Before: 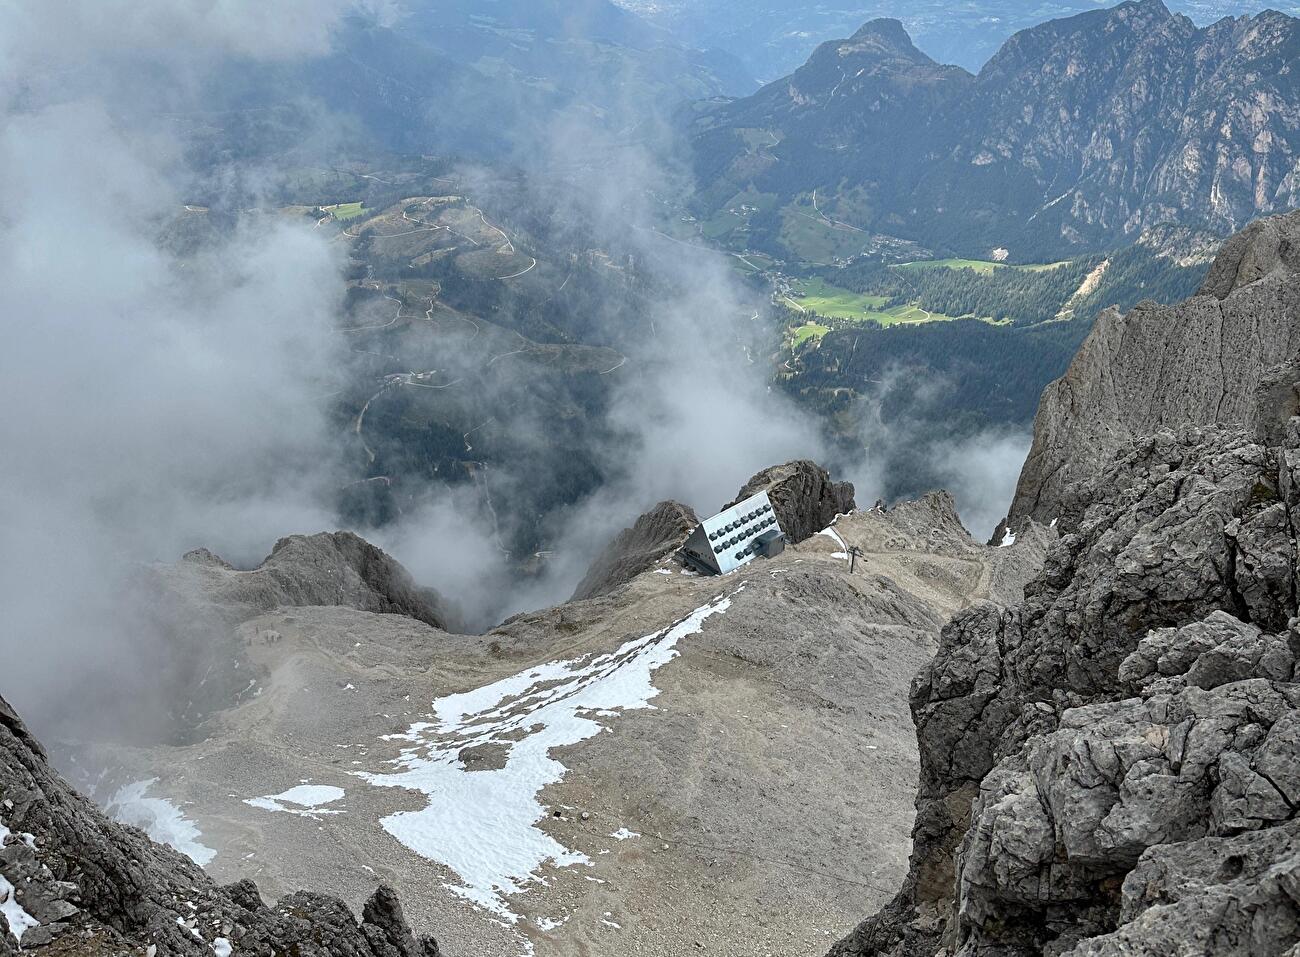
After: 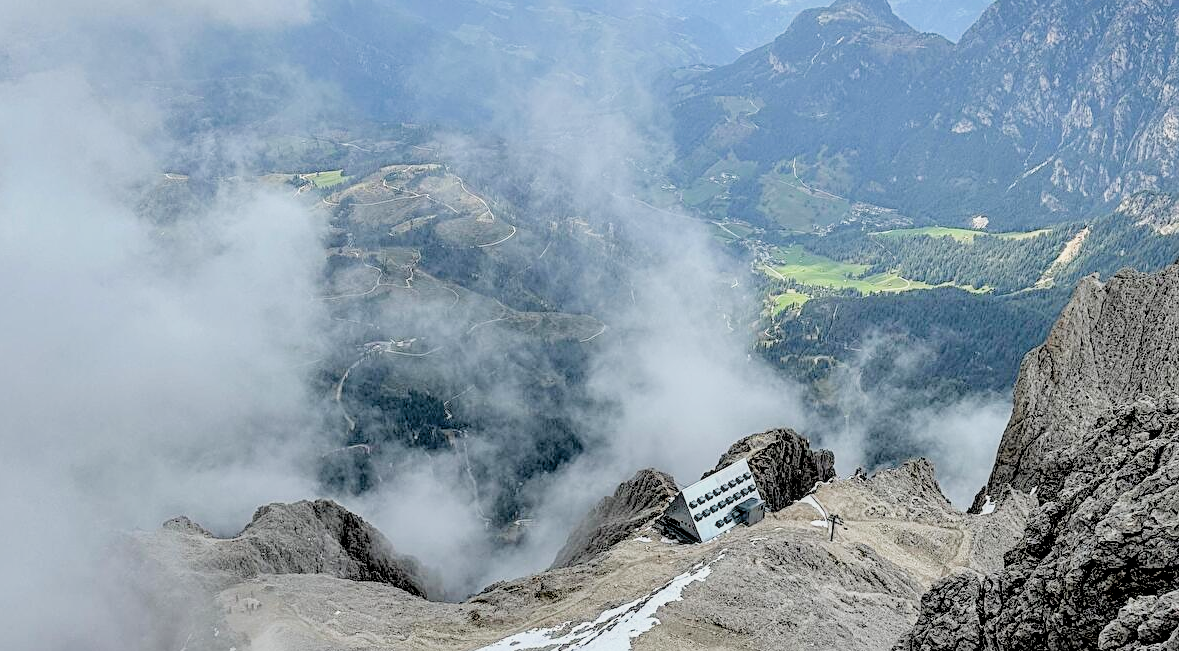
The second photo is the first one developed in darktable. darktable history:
exposure: black level correction 0.026, exposure 0.184 EV, compensate highlight preservation false
tone curve: curves: ch0 [(0, 0) (0.004, 0.008) (0.077, 0.156) (0.169, 0.29) (0.774, 0.774) (1, 1)], color space Lab, independent channels, preserve colors none
sharpen: amount 0.213
contrast brightness saturation: contrast 0.147, brightness 0.048
color correction: highlights b* -0.019
local contrast: on, module defaults
crop: left 1.613%, top 3.399%, right 7.641%, bottom 28.491%
filmic rgb: middle gray luminance 29.19%, black relative exposure -10.33 EV, white relative exposure 5.5 EV, target black luminance 0%, hardness 3.92, latitude 1.7%, contrast 1.123, highlights saturation mix 5.47%, shadows ↔ highlights balance 15.98%
